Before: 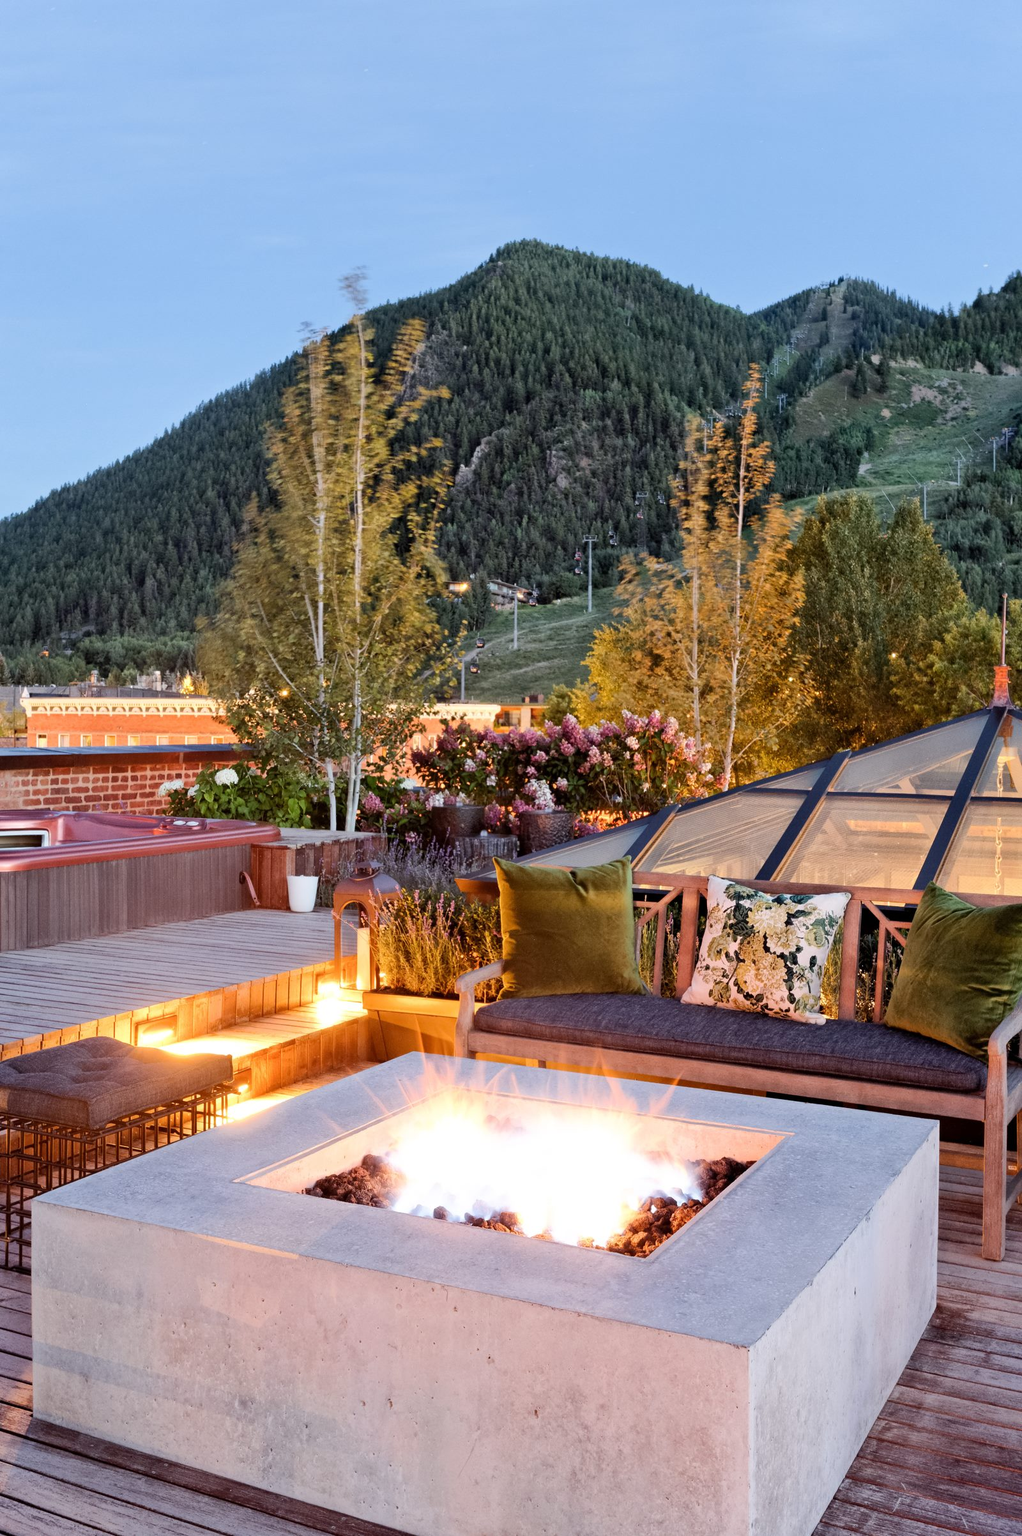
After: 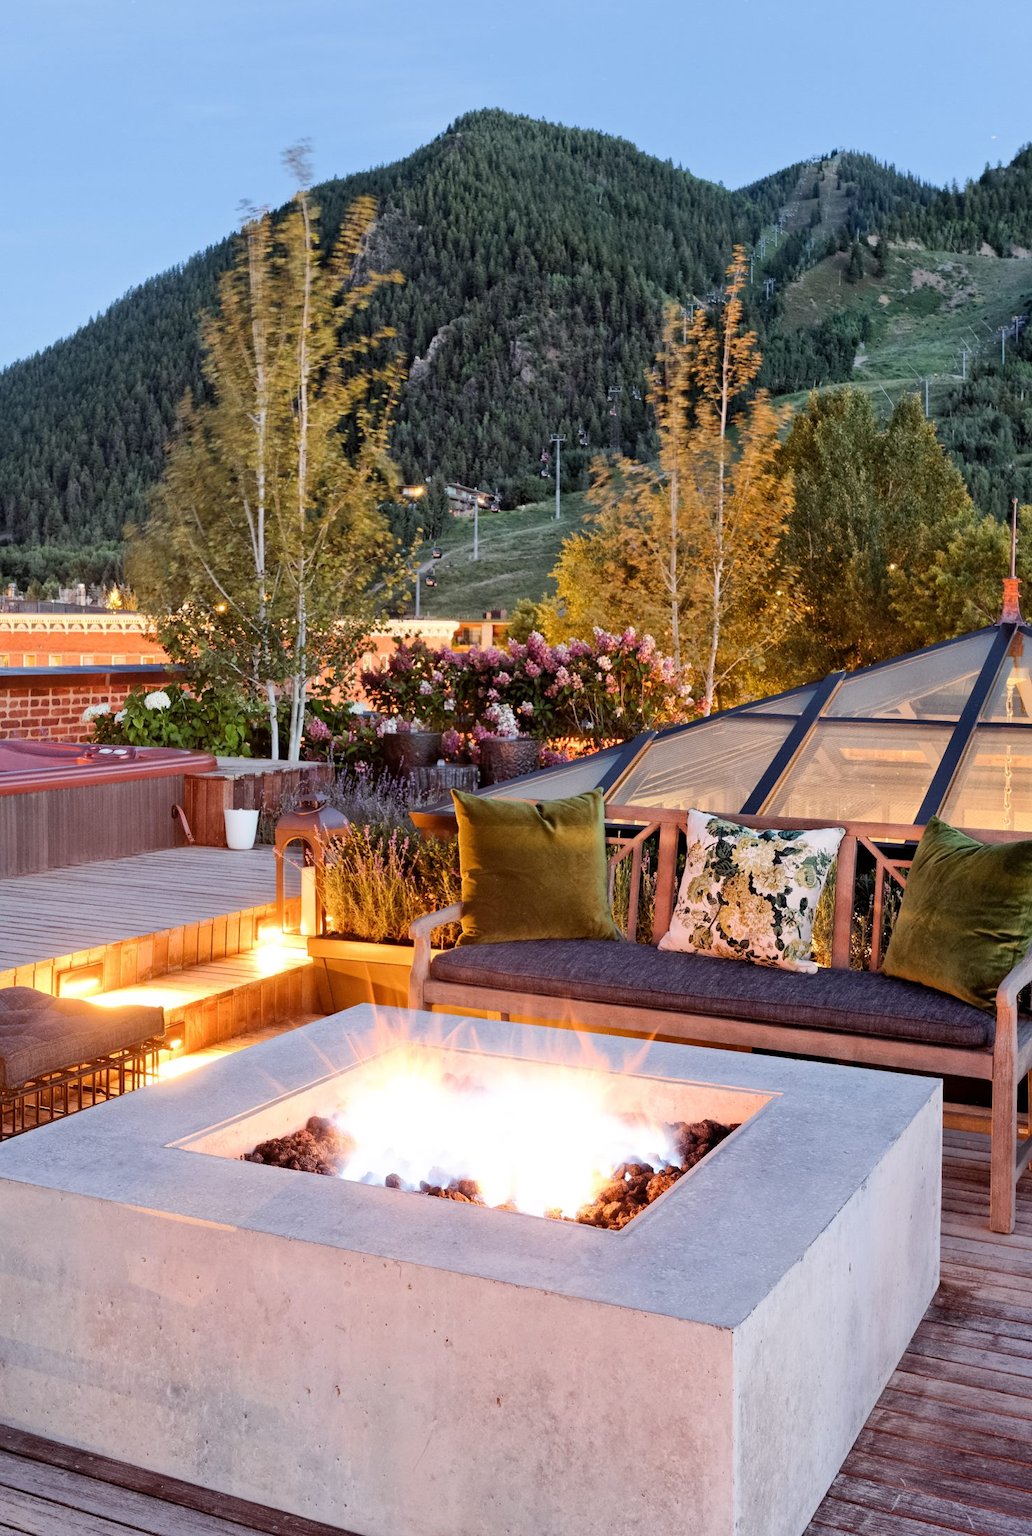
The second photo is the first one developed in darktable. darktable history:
crop and rotate: left 8.247%, top 9.205%
